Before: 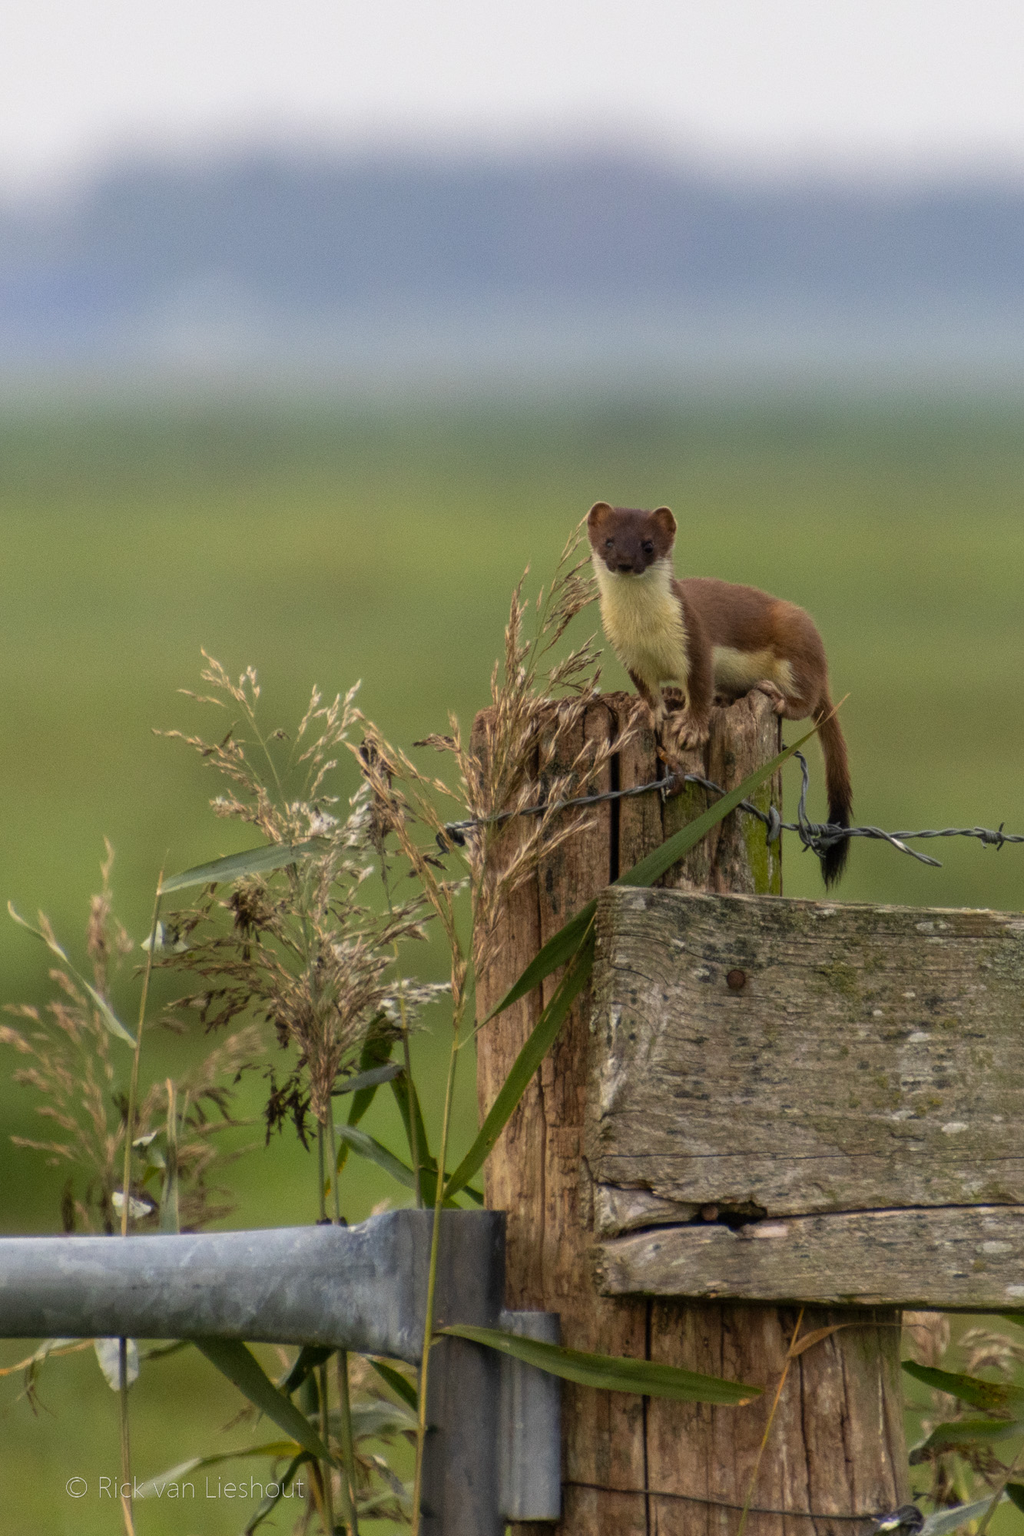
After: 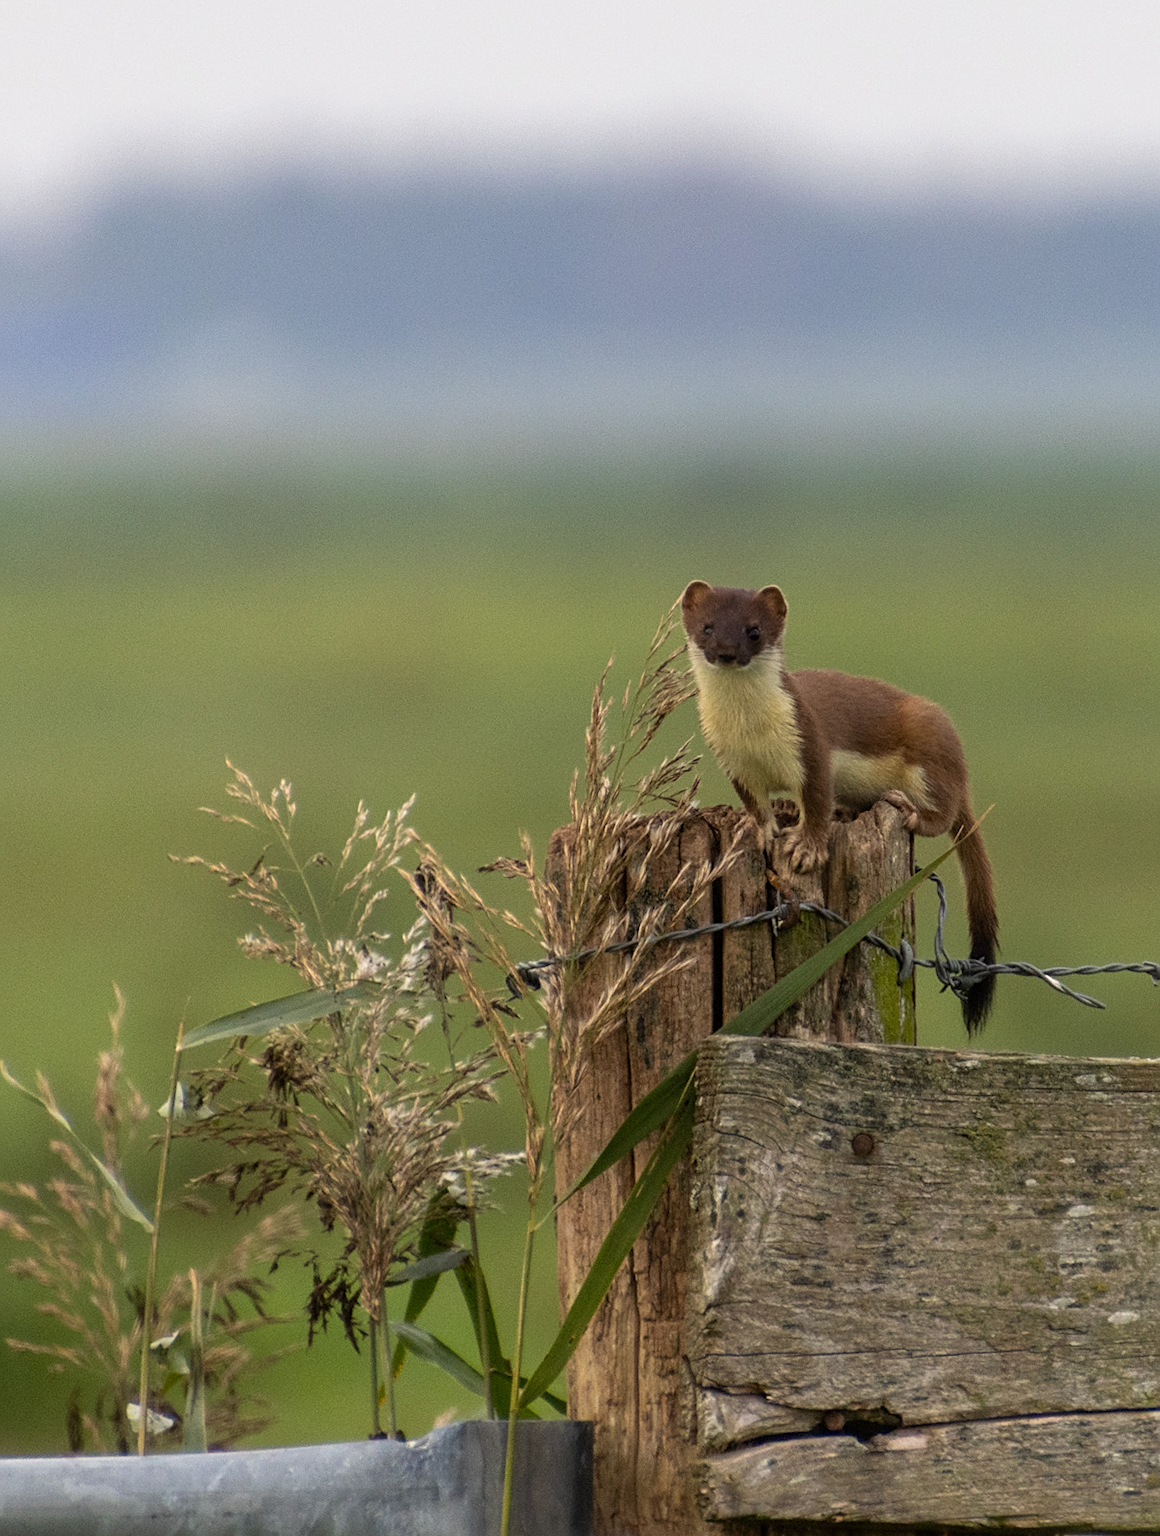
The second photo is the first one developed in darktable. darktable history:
sharpen: on, module defaults
crop and rotate: angle 0.551°, left 0.224%, right 2.664%, bottom 14.333%
exposure: compensate highlight preservation false
